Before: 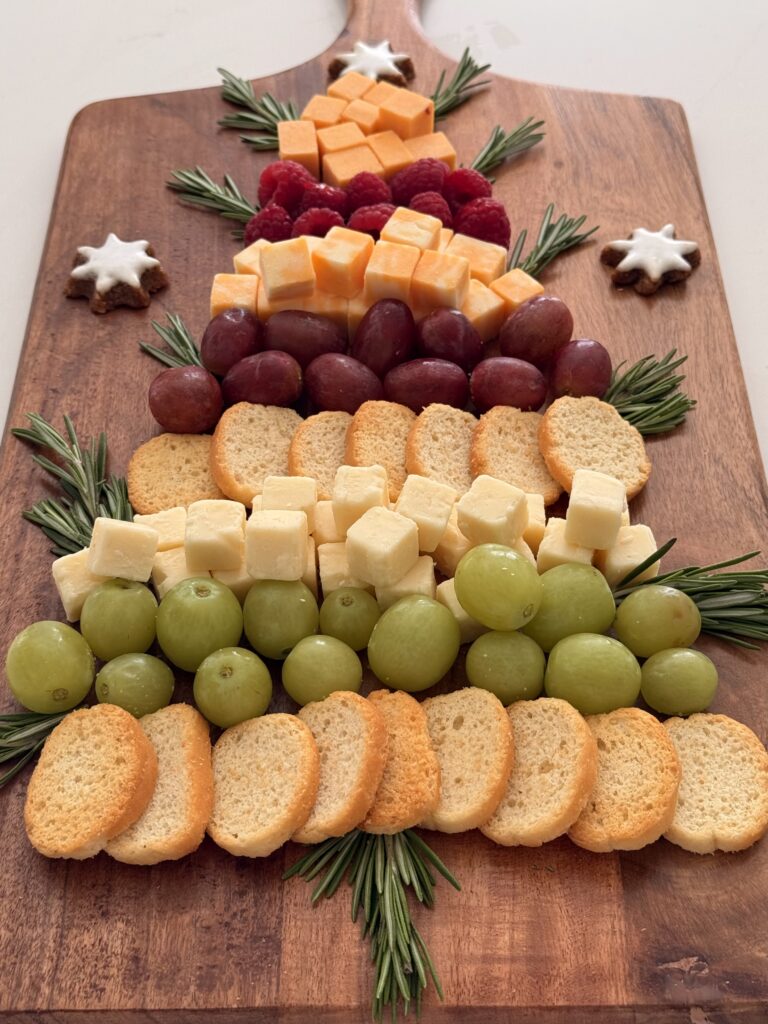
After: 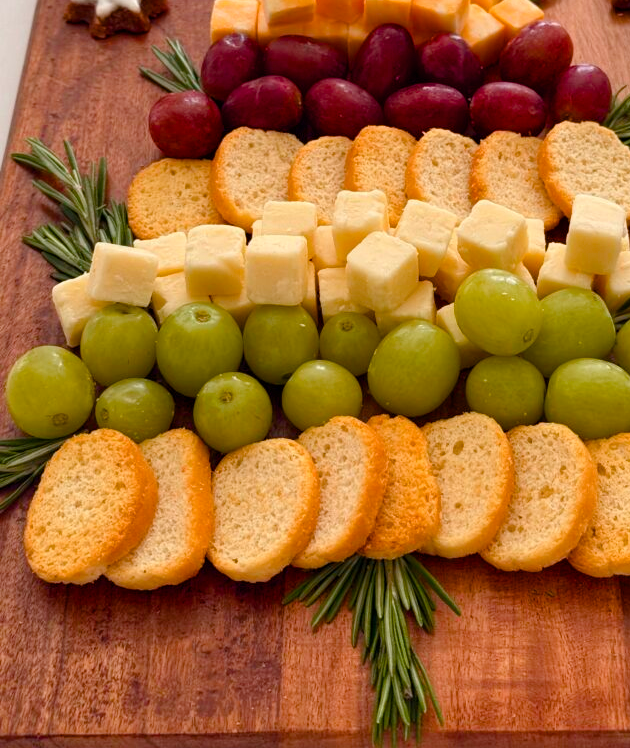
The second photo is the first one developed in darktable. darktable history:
crop: top 26.865%, right 17.953%
color balance rgb: power › hue 329.43°, perceptual saturation grading › global saturation 20%, perceptual saturation grading › highlights -14.223%, perceptual saturation grading › shadows 49.568%, global vibrance 10.003%
